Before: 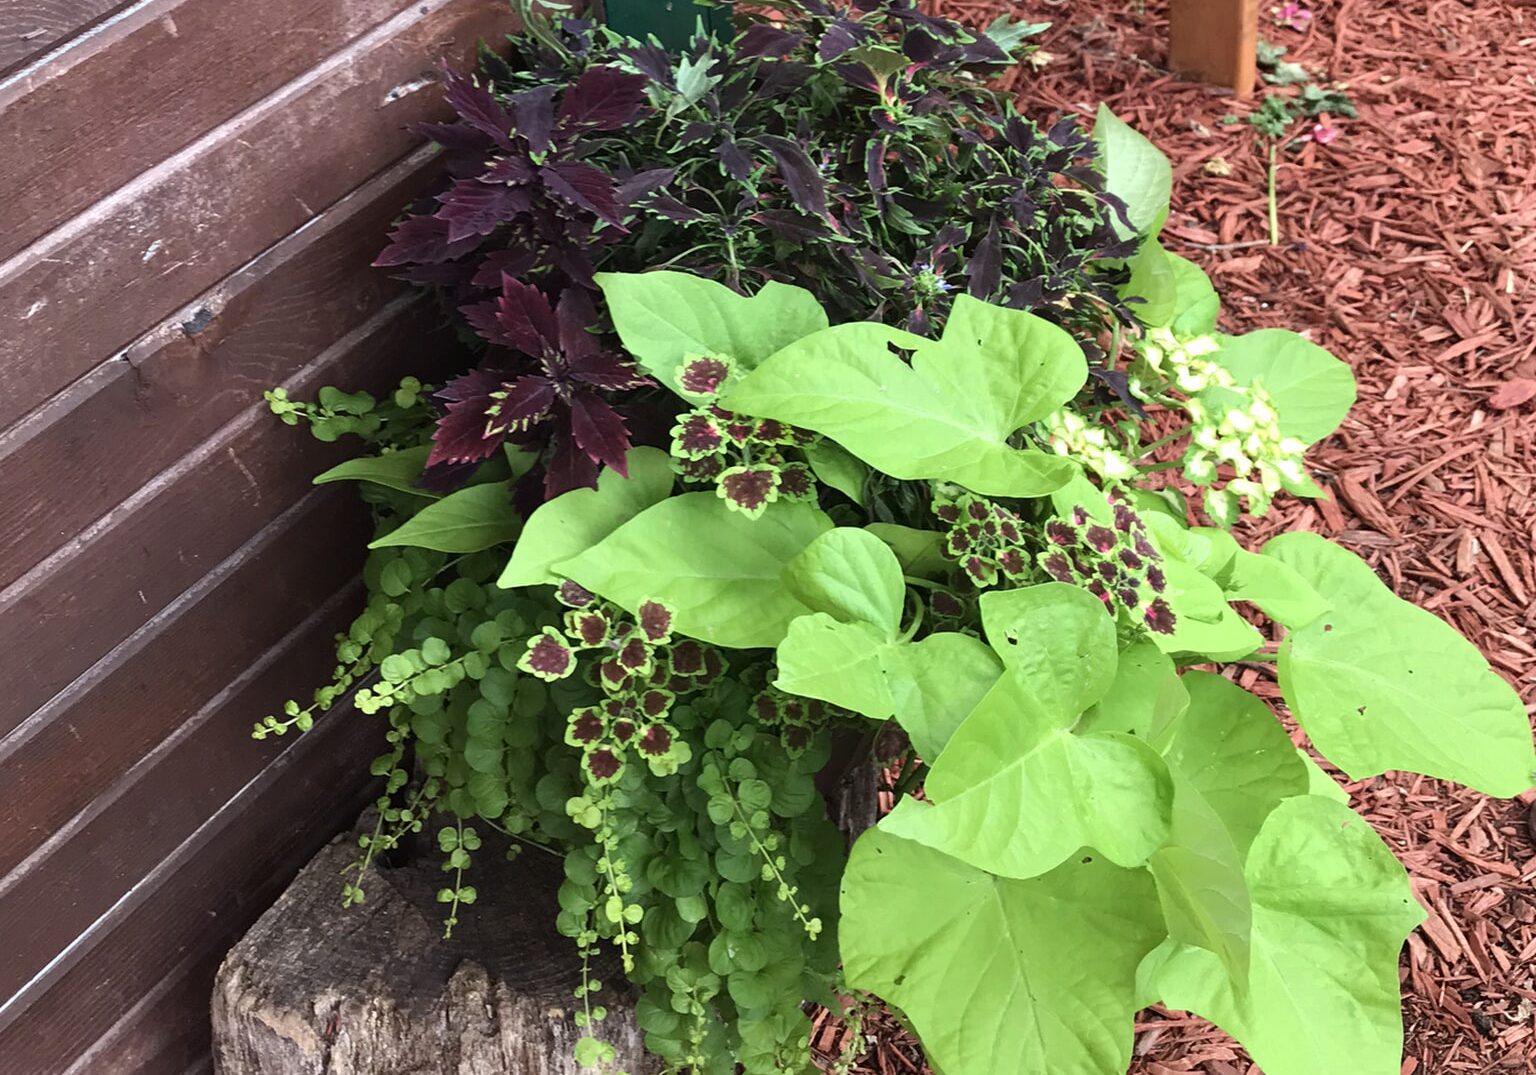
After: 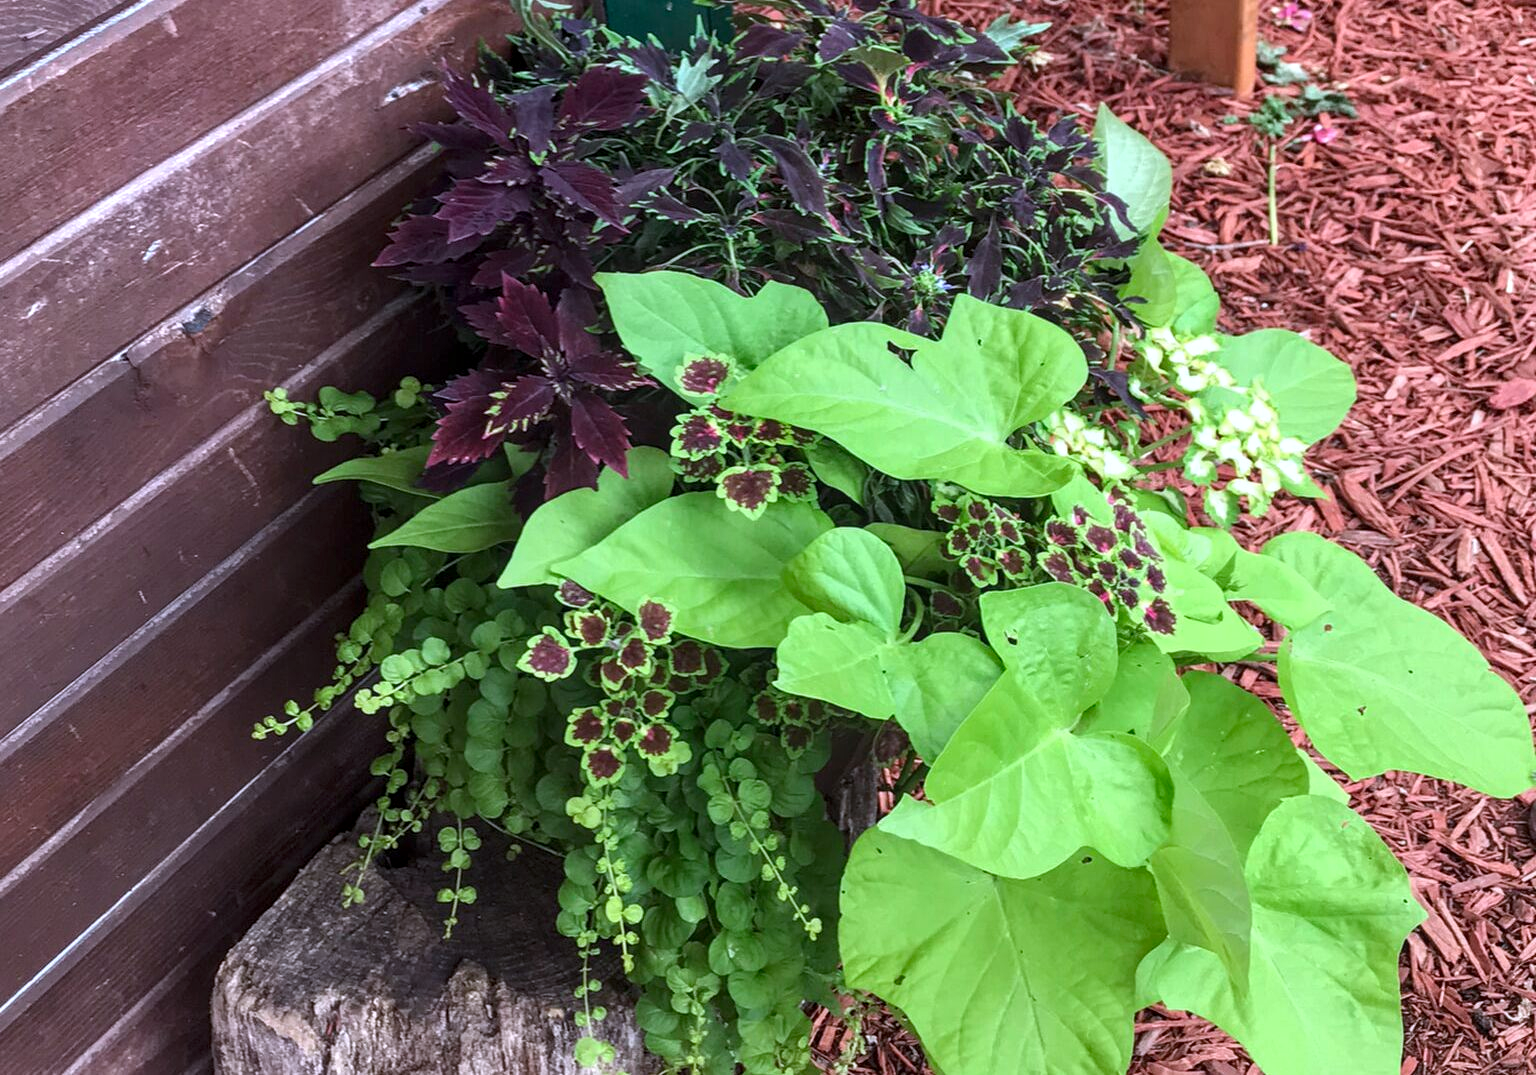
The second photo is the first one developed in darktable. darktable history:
white balance: red 0.967, blue 1.119, emerald 0.756
local contrast: on, module defaults
